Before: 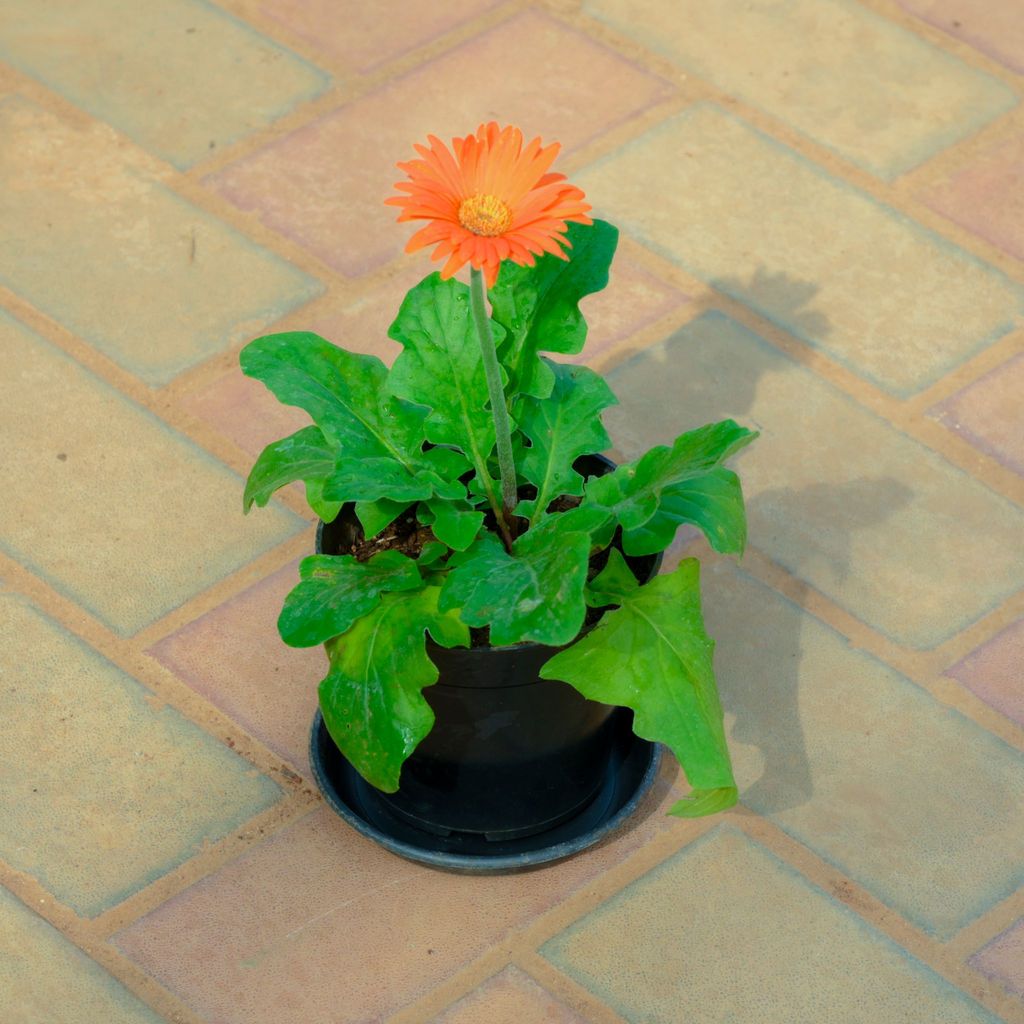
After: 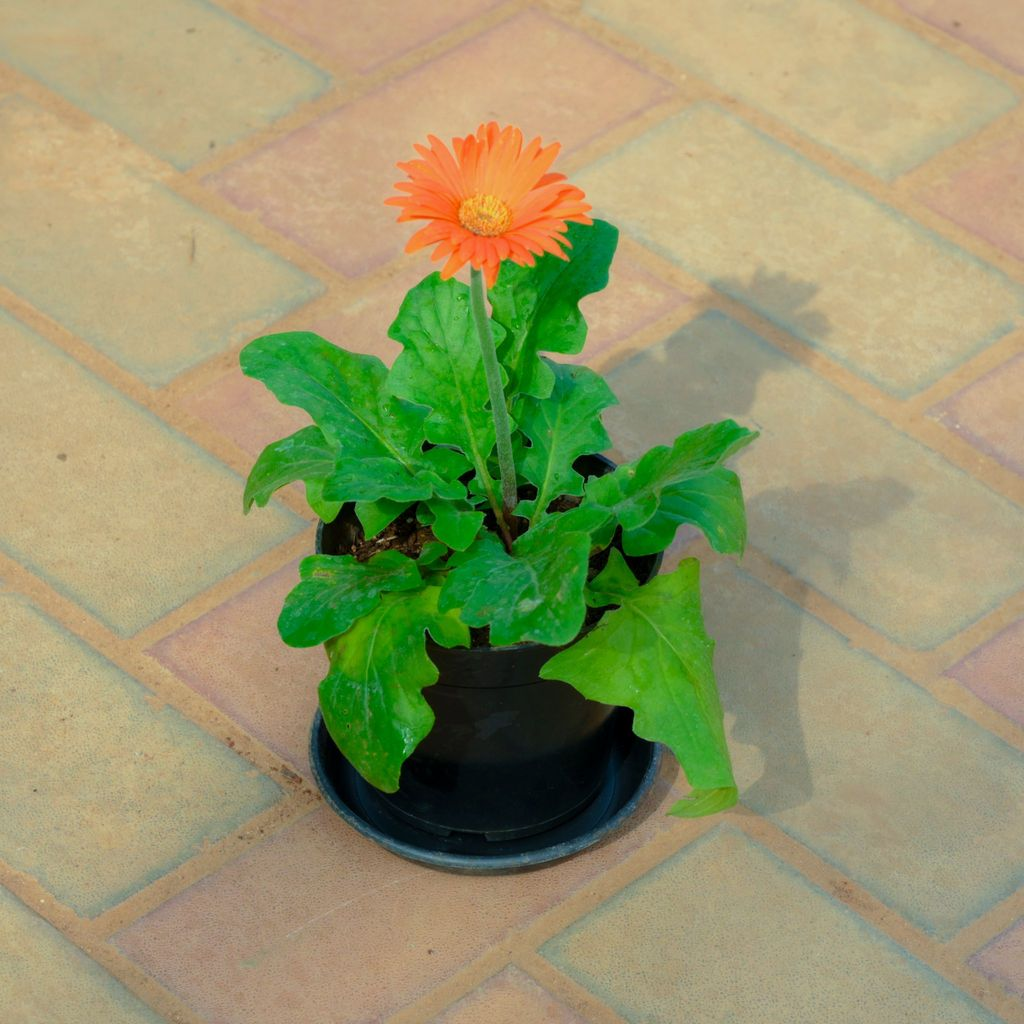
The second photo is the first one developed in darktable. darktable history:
exposure: exposure -0.057 EV, compensate exposure bias true, compensate highlight preservation false
